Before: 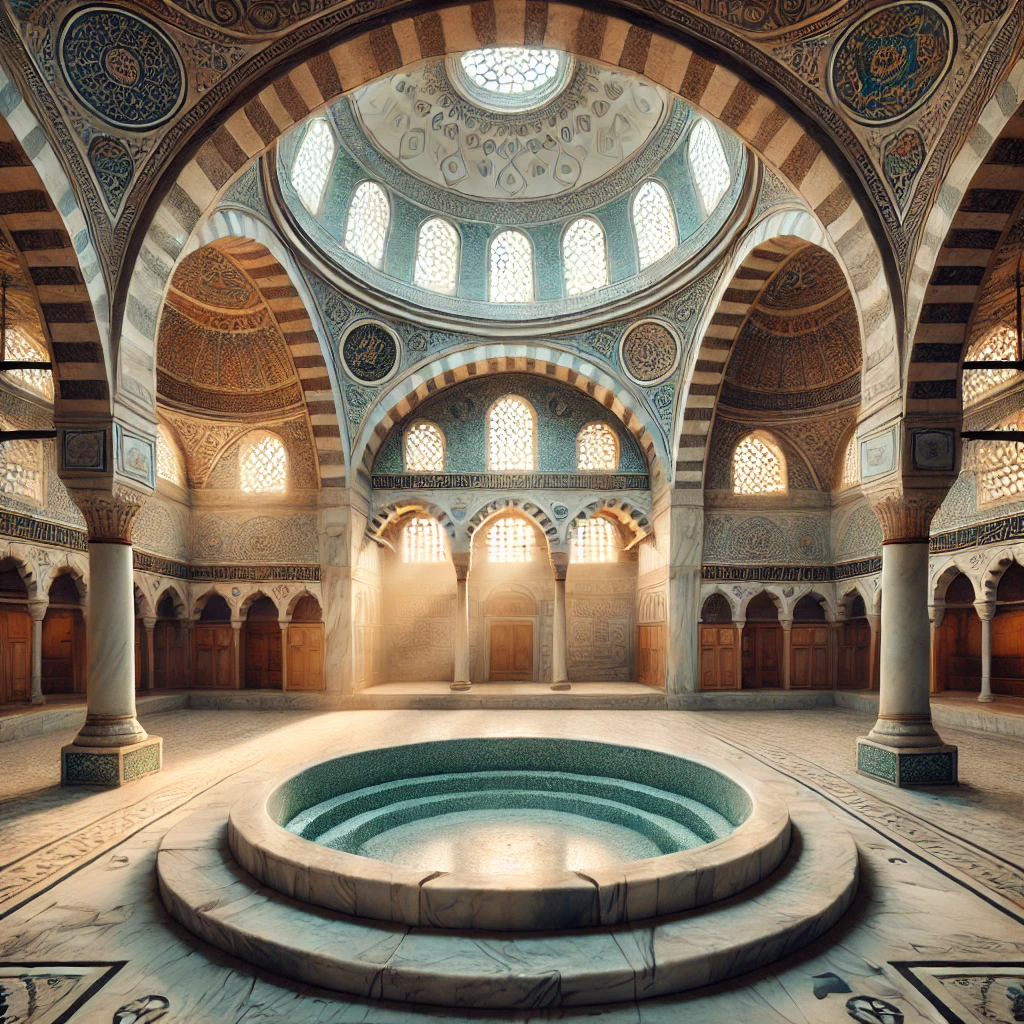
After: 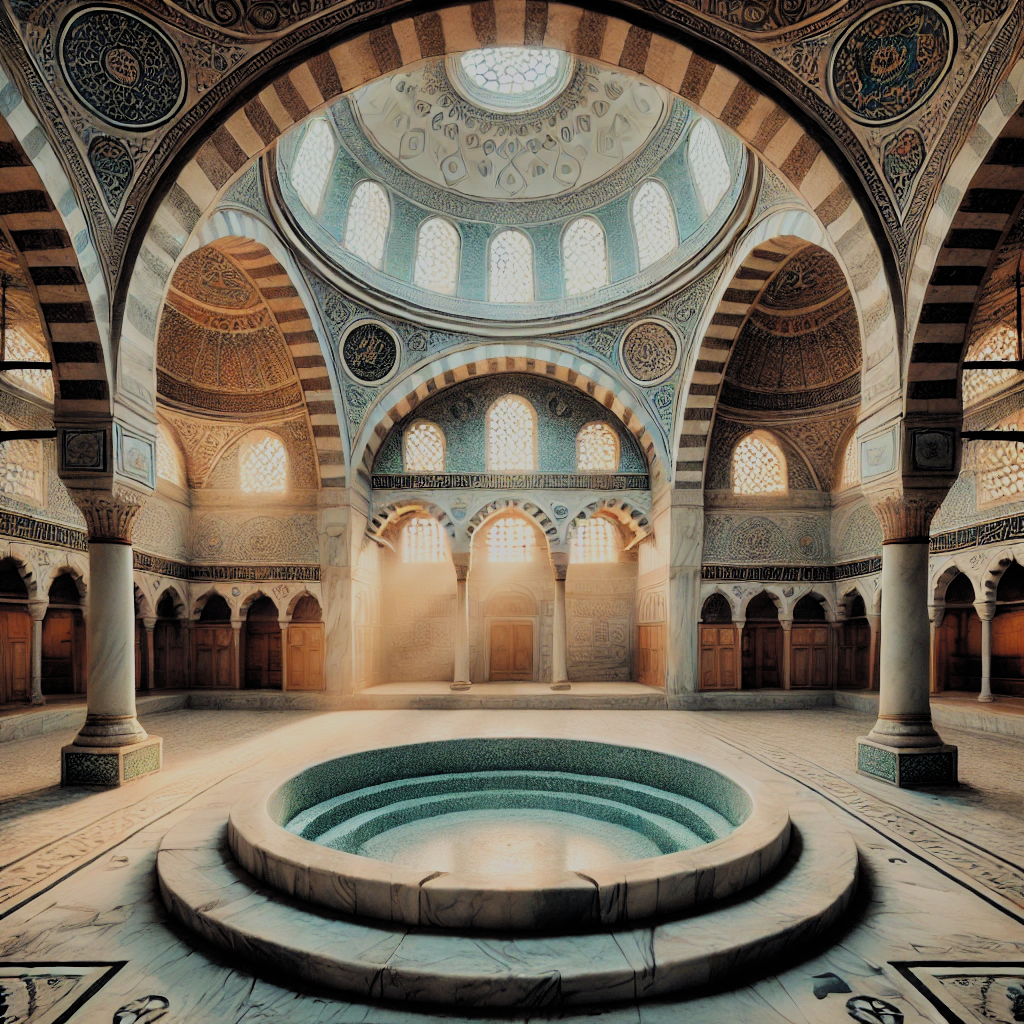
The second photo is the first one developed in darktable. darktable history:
filmic rgb: black relative exposure -6.2 EV, white relative exposure 6.97 EV, hardness 2.24, color science v4 (2020), iterations of high-quality reconstruction 0
